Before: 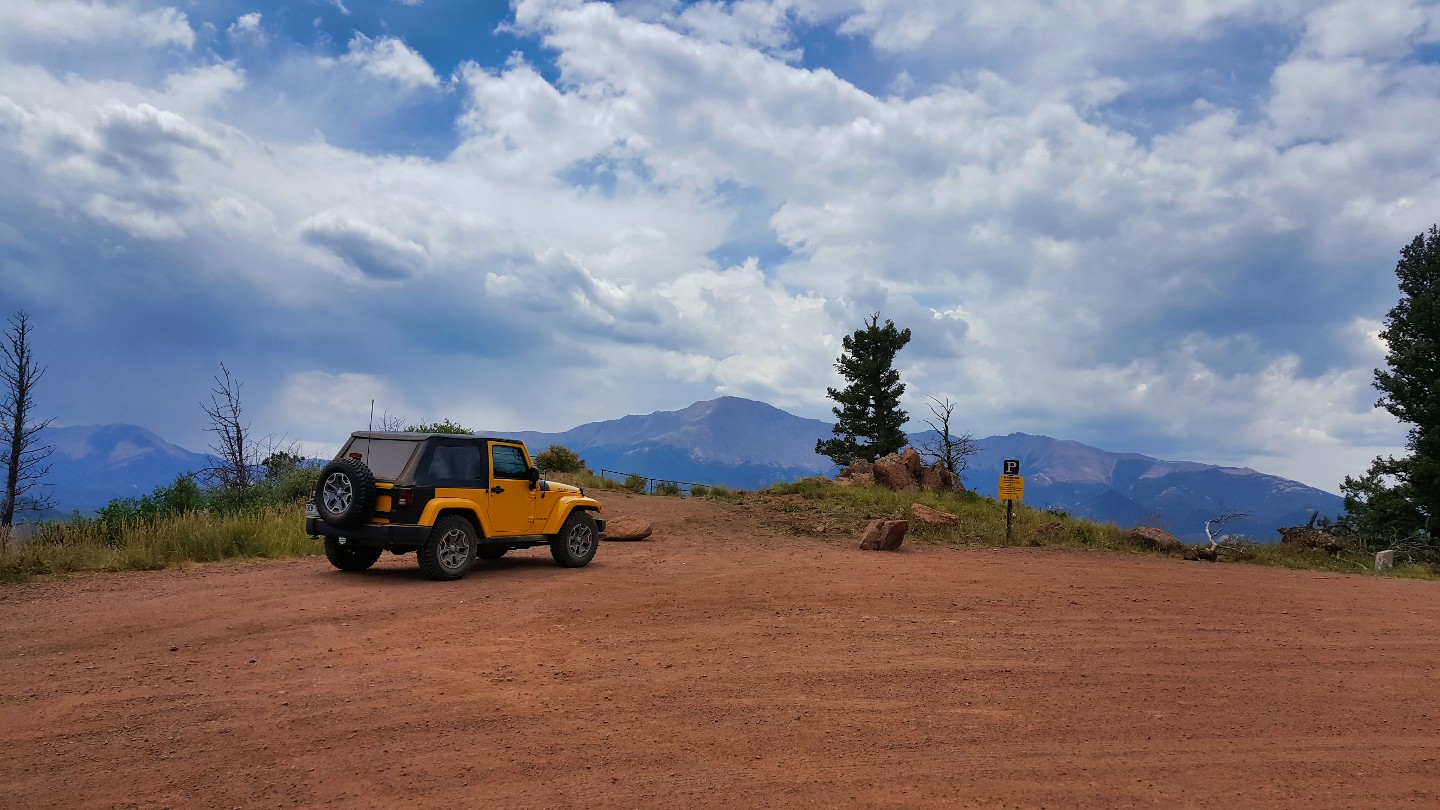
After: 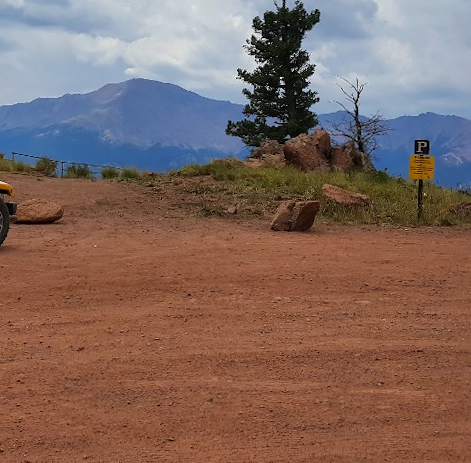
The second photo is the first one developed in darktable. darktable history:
crop: left 40.878%, top 39.176%, right 25.993%, bottom 3.081%
rotate and perspective: rotation -0.45°, automatic cropping original format, crop left 0.008, crop right 0.992, crop top 0.012, crop bottom 0.988
